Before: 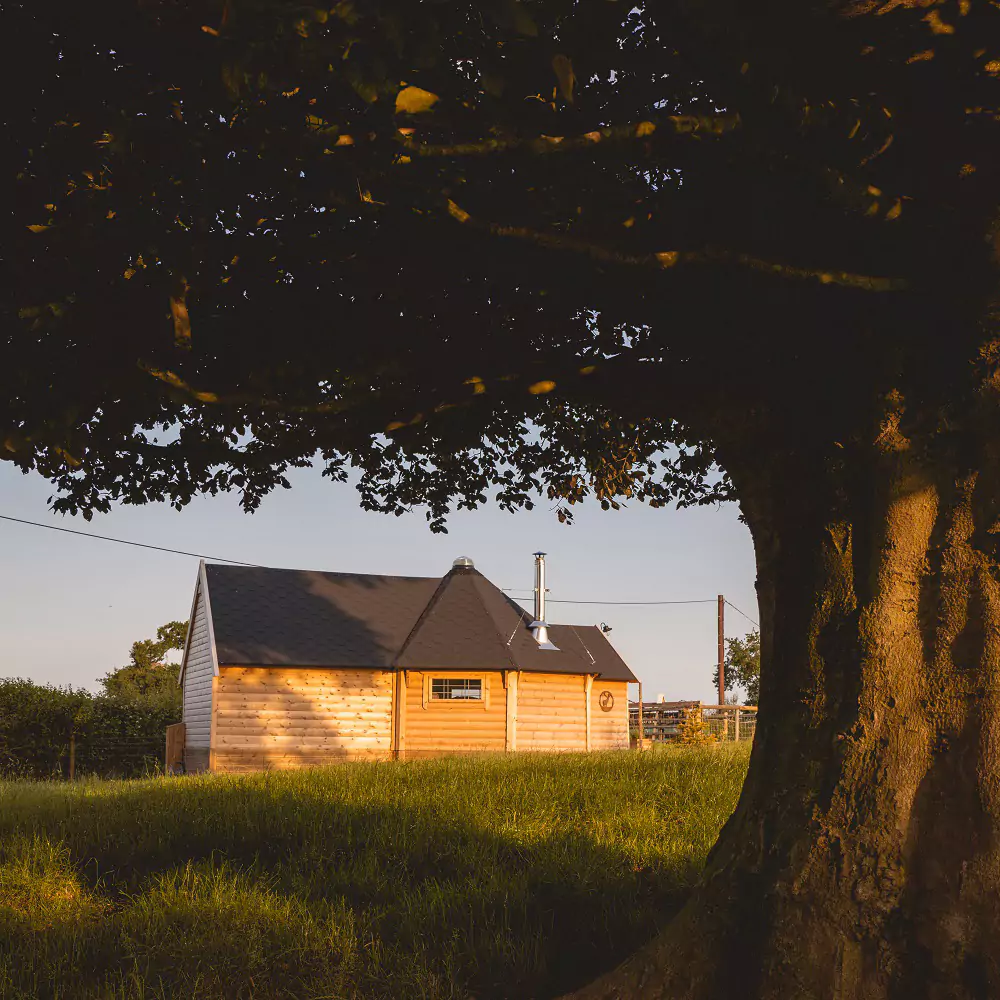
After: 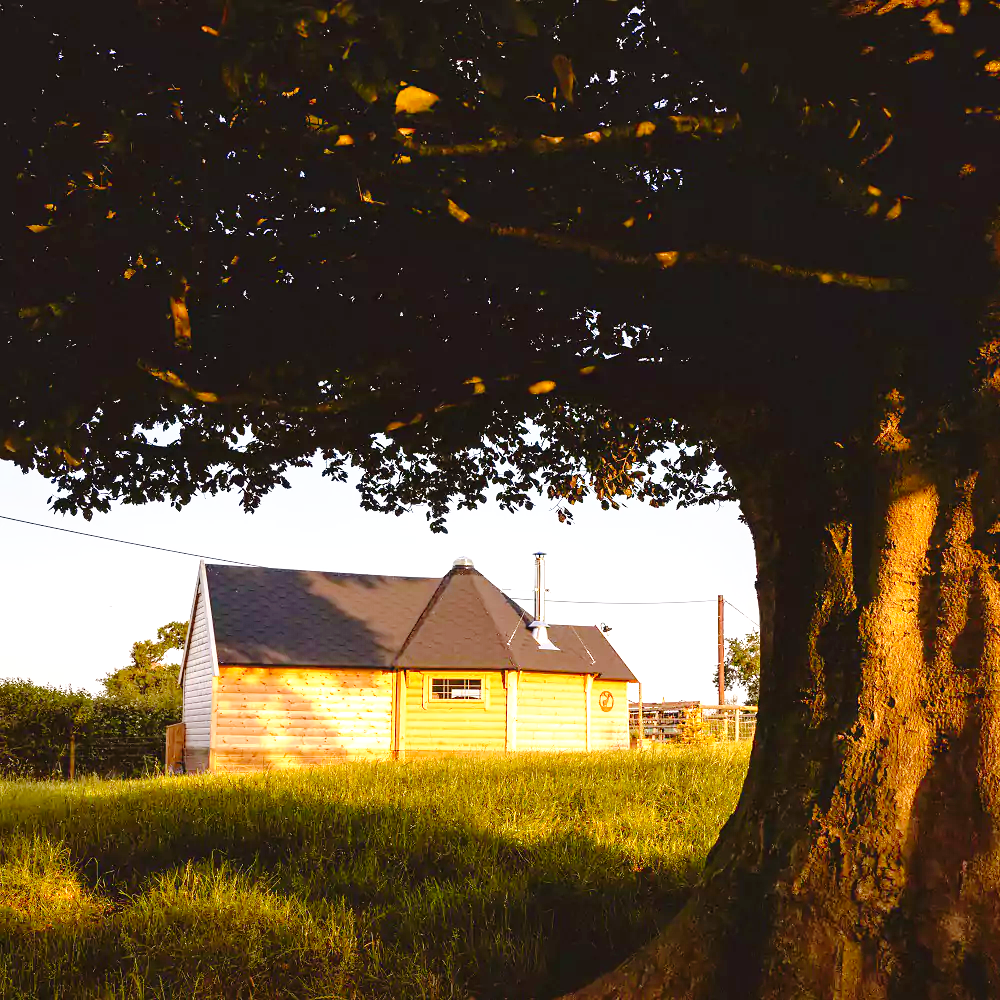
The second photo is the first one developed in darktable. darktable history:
levels: levels [0, 0.478, 1]
exposure: black level correction 0, exposure 0.95 EV, compensate exposure bias true, compensate highlight preservation false
tone curve: curves: ch0 [(0, 0) (0.003, 0) (0.011, 0.001) (0.025, 0.001) (0.044, 0.003) (0.069, 0.009) (0.1, 0.018) (0.136, 0.032) (0.177, 0.074) (0.224, 0.13) (0.277, 0.218) (0.335, 0.321) (0.399, 0.425) (0.468, 0.523) (0.543, 0.617) (0.623, 0.708) (0.709, 0.789) (0.801, 0.873) (0.898, 0.967) (1, 1)], preserve colors none
